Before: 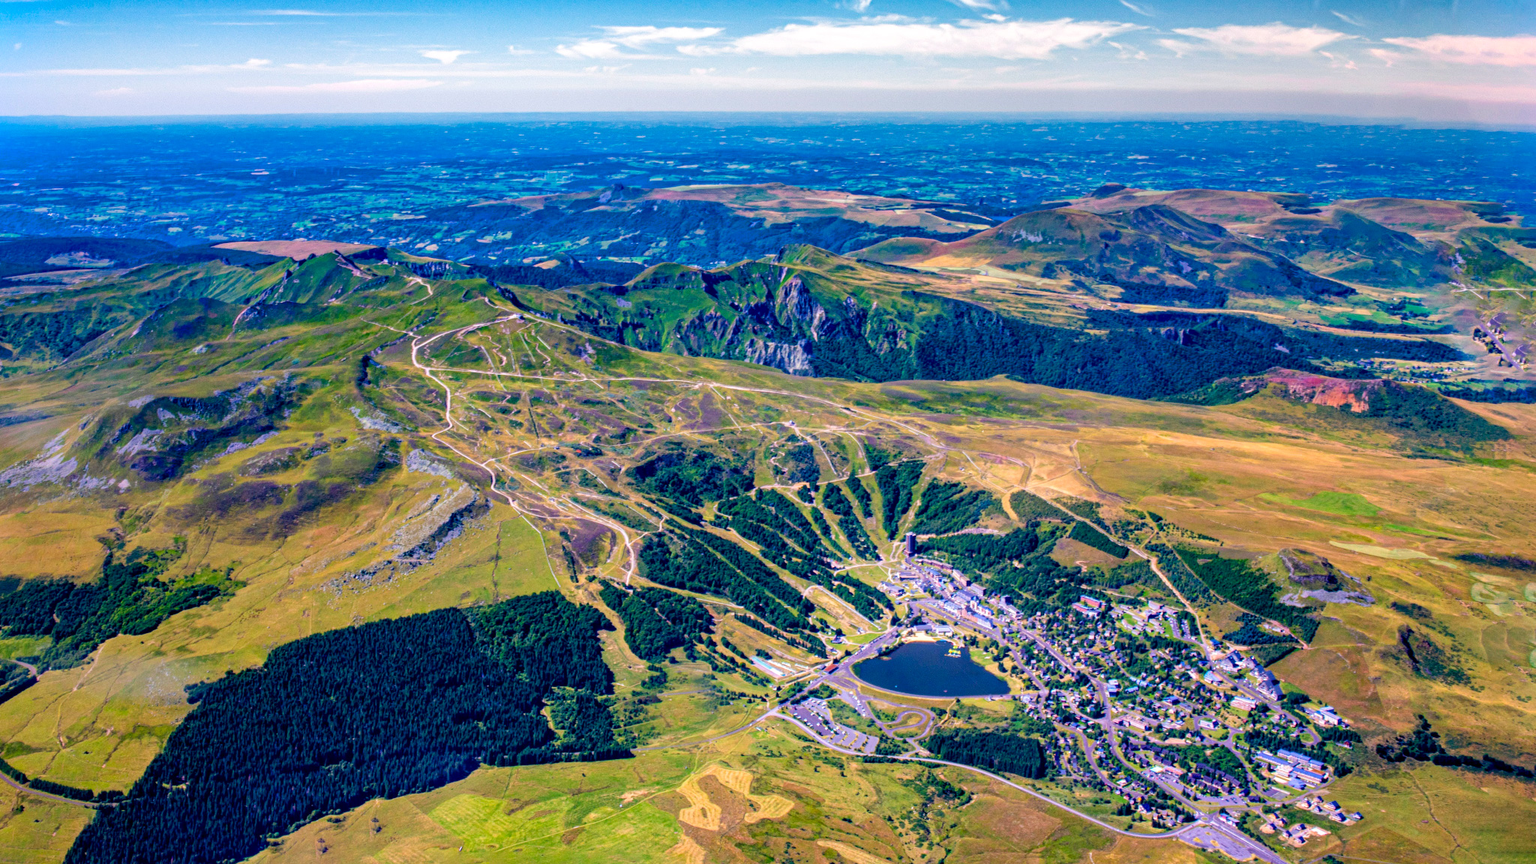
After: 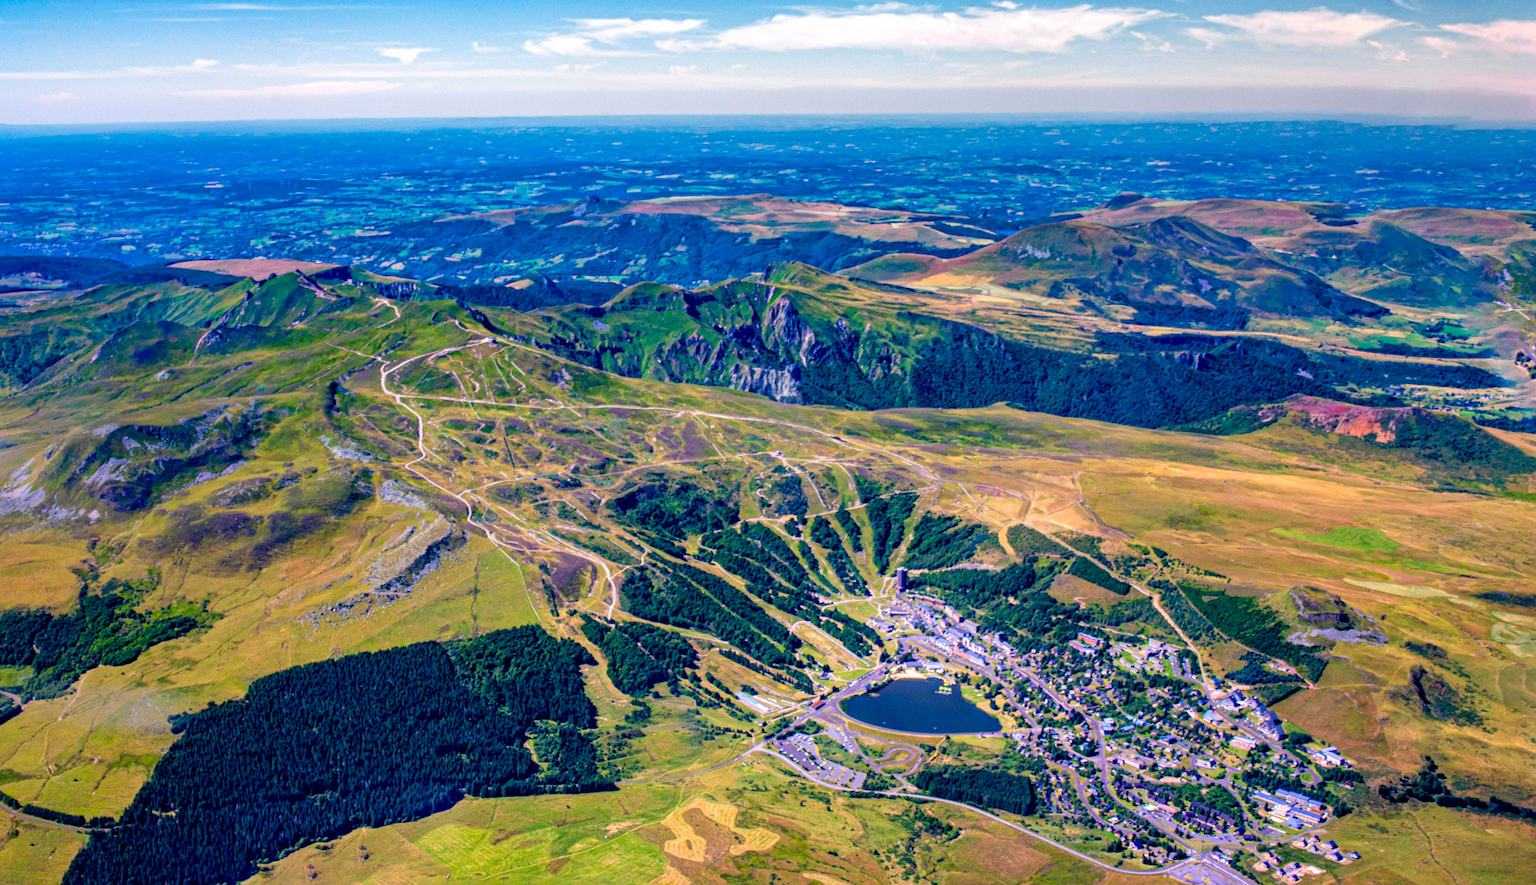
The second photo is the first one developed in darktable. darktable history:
rotate and perspective: rotation 0.074°, lens shift (vertical) 0.096, lens shift (horizontal) -0.041, crop left 0.043, crop right 0.952, crop top 0.024, crop bottom 0.979
